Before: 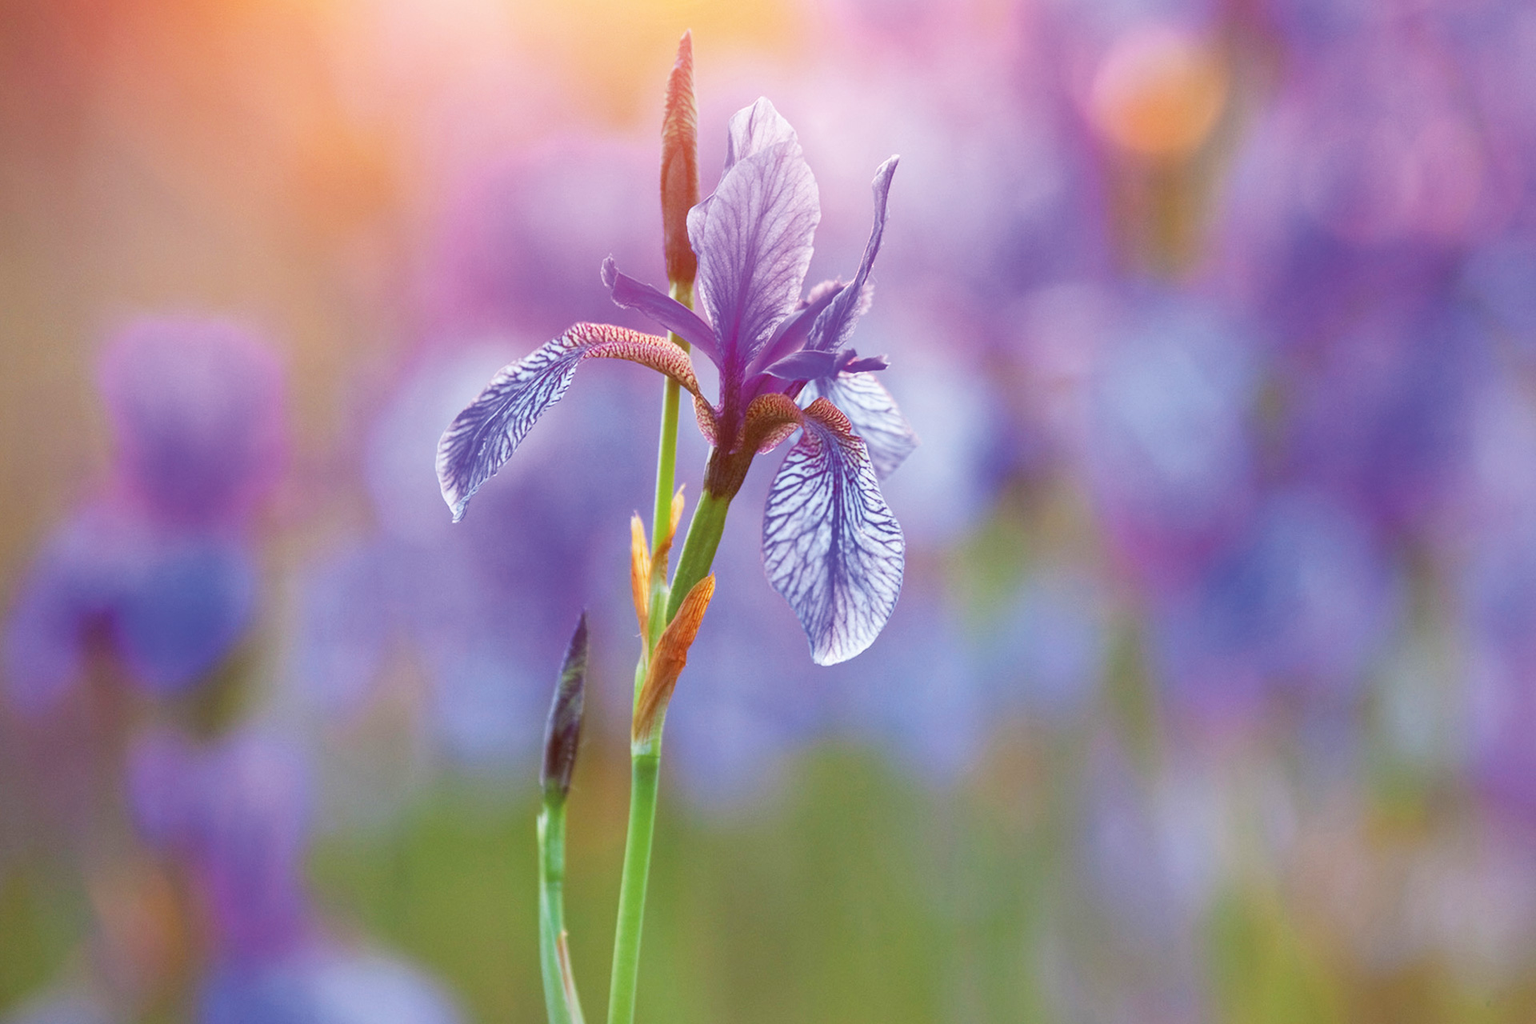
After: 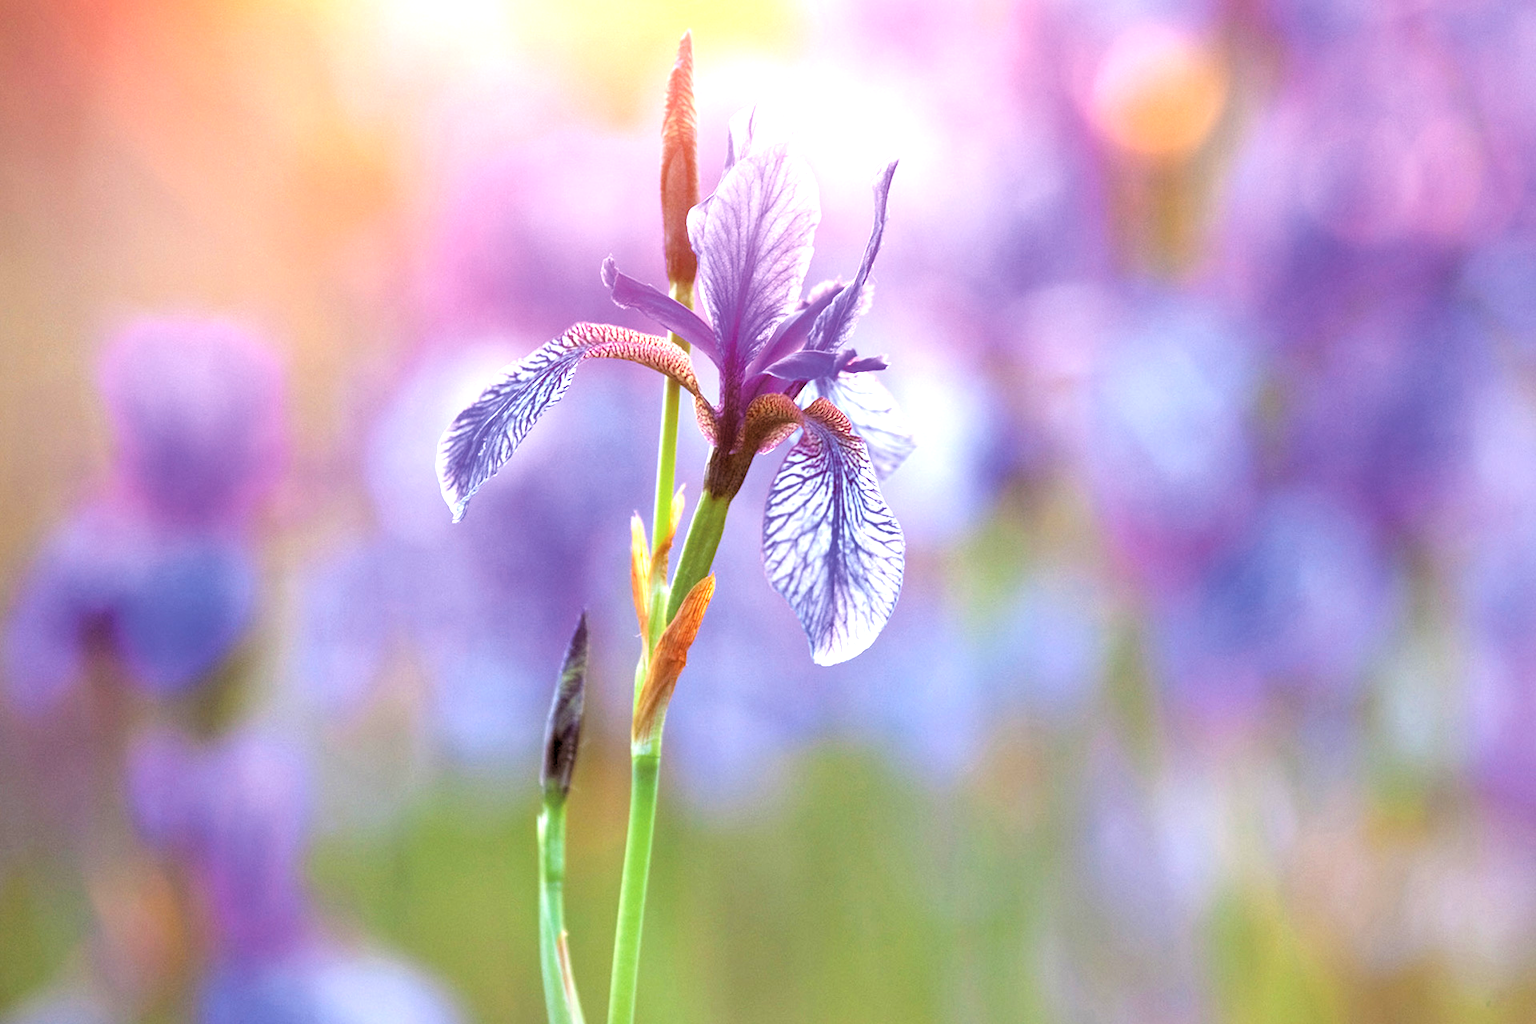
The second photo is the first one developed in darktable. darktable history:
exposure: exposure 0.657 EV, compensate highlight preservation false
rgb levels: levels [[0.034, 0.472, 0.904], [0, 0.5, 1], [0, 0.5, 1]]
